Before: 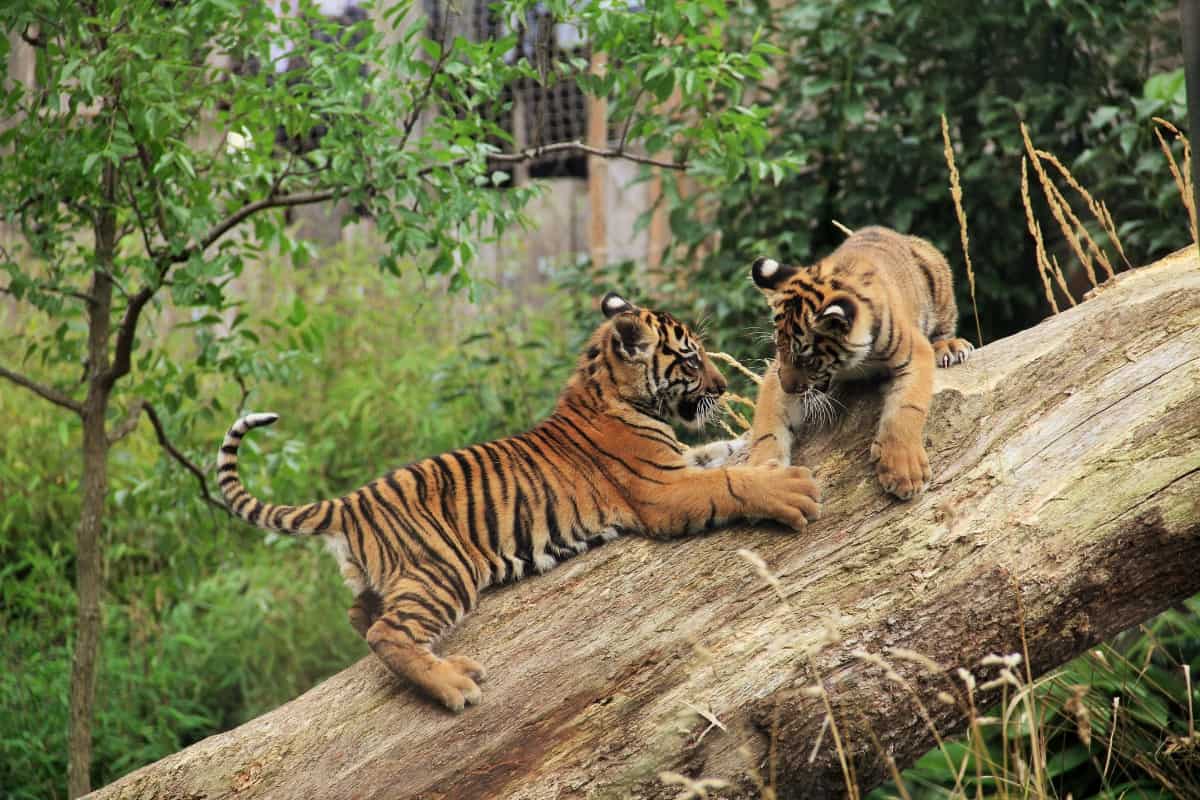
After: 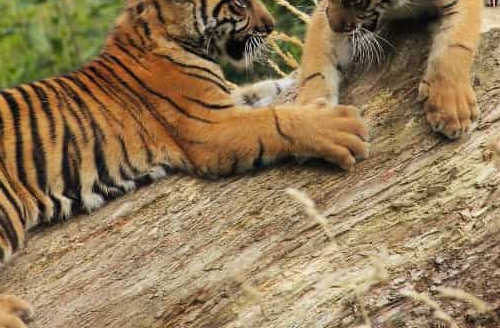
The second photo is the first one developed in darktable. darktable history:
crop: left 37.697%, top 45.148%, right 20.492%, bottom 13.727%
exposure: exposure -0.058 EV, compensate highlight preservation false
color zones: curves: ch0 [(0.254, 0.492) (0.724, 0.62)]; ch1 [(0.25, 0.528) (0.719, 0.796)]; ch2 [(0, 0.472) (0.25, 0.5) (0.73, 0.184)]
